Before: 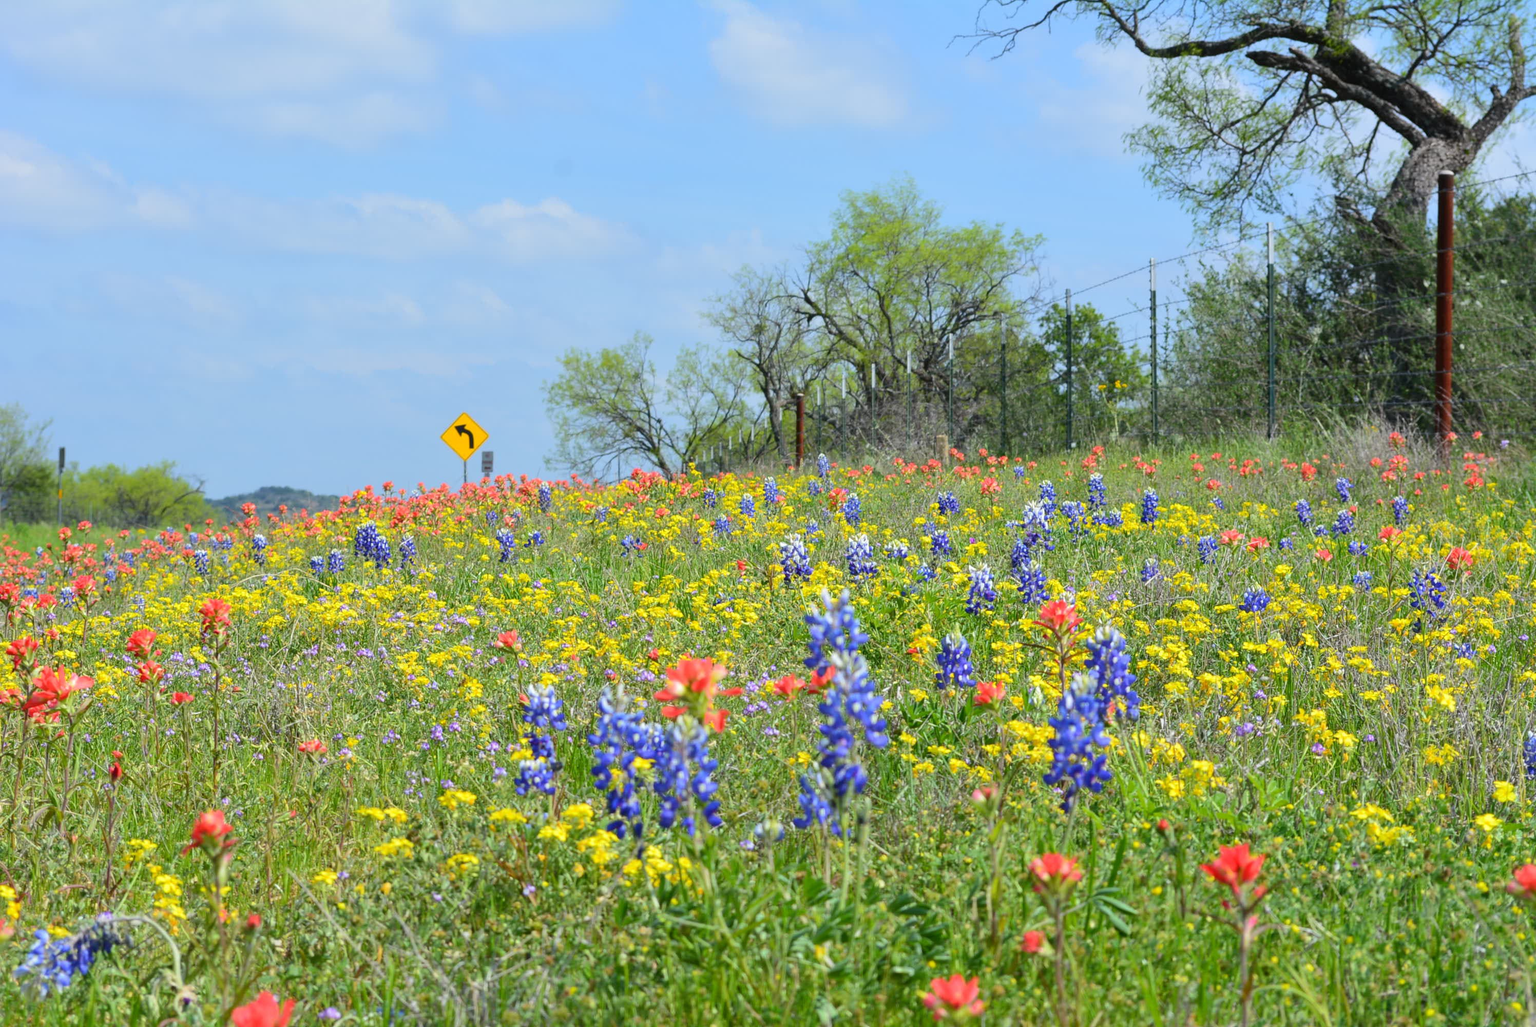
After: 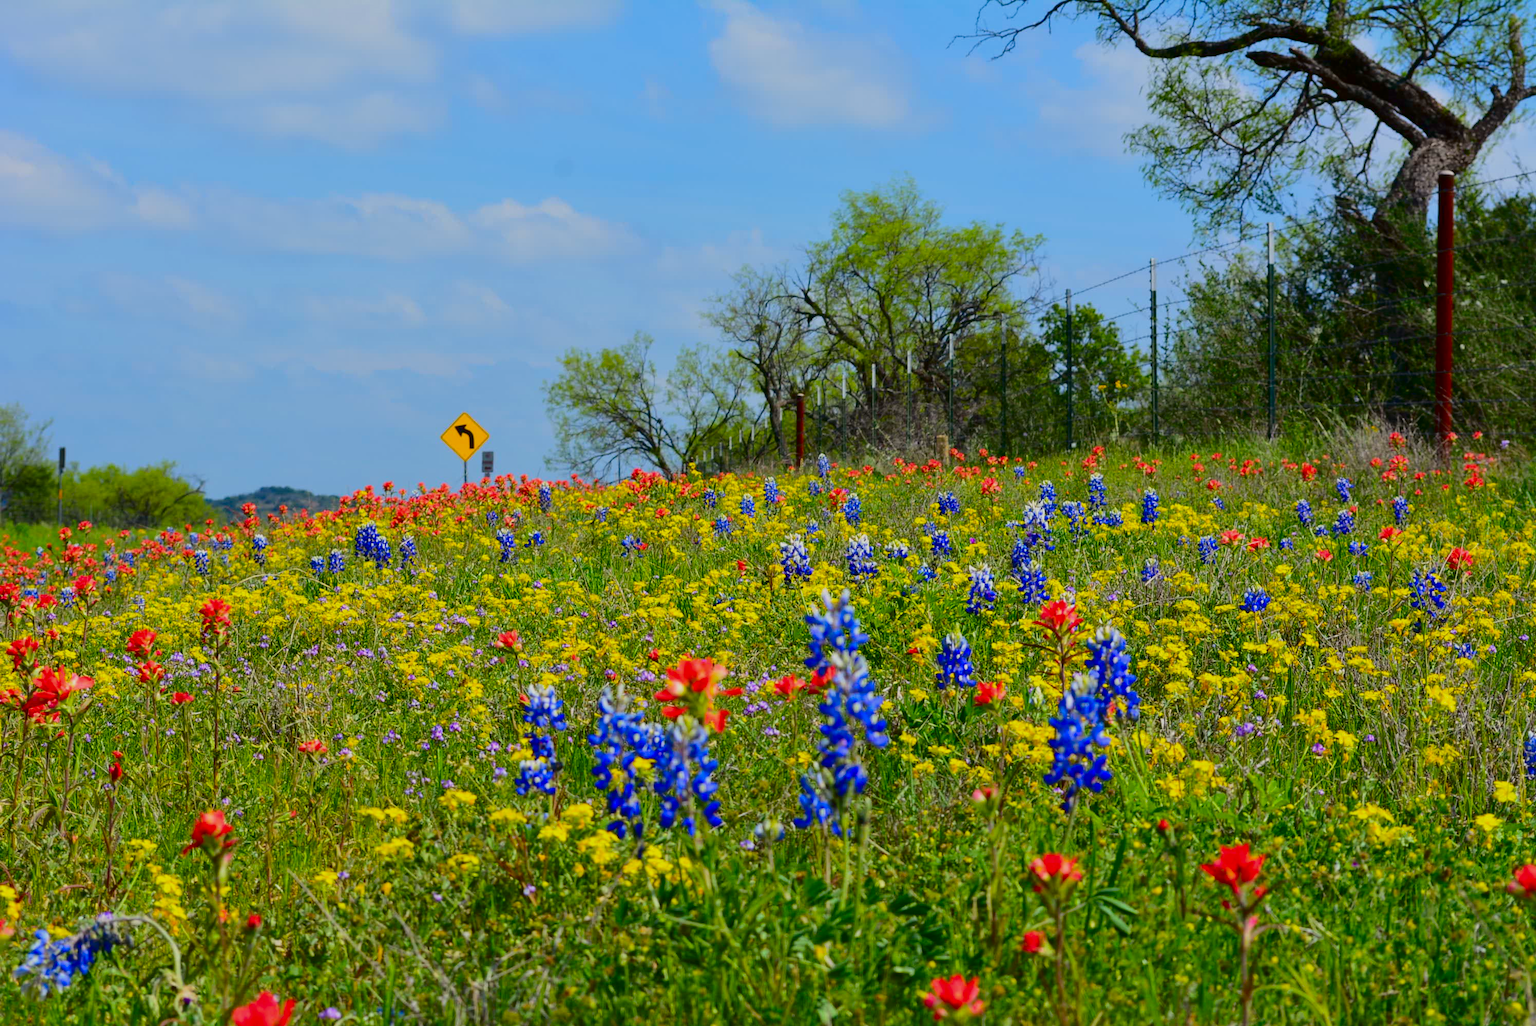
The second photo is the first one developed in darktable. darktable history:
color balance rgb: power › luminance -3.601%, power › chroma 0.588%, power › hue 41.2°, highlights gain › chroma 1.11%, highlights gain › hue 60.18°, linear chroma grading › global chroma 15.132%, perceptual saturation grading › global saturation 0.281%, global vibrance 23.628%, contrast -24.608%
contrast brightness saturation: contrast 0.239, brightness -0.23, saturation 0.142
